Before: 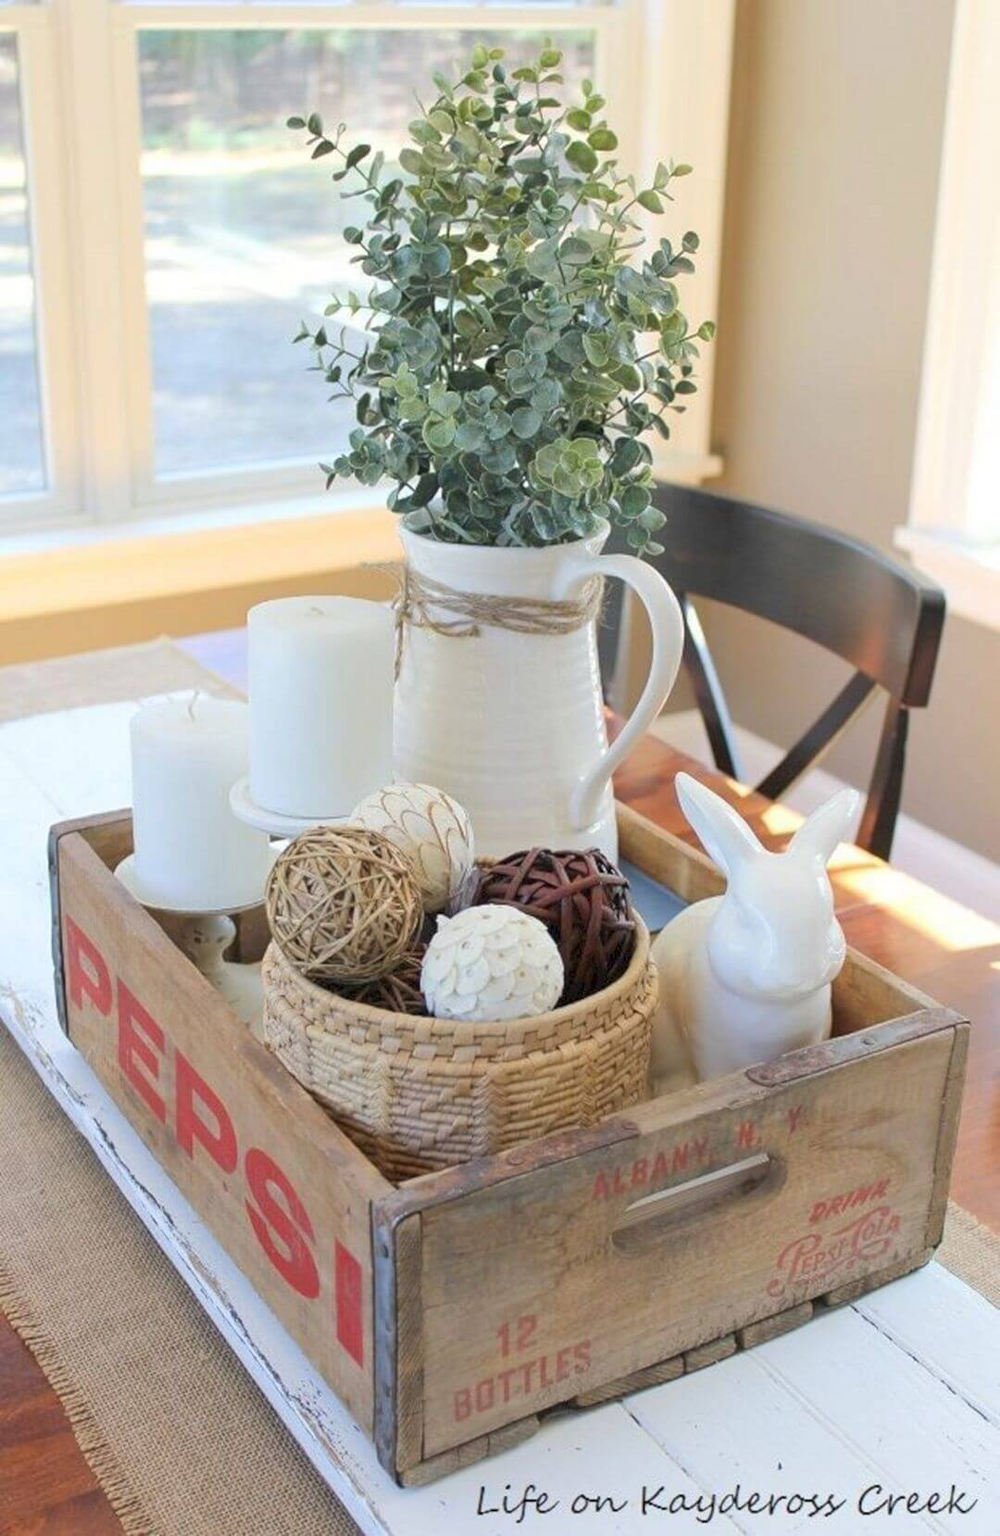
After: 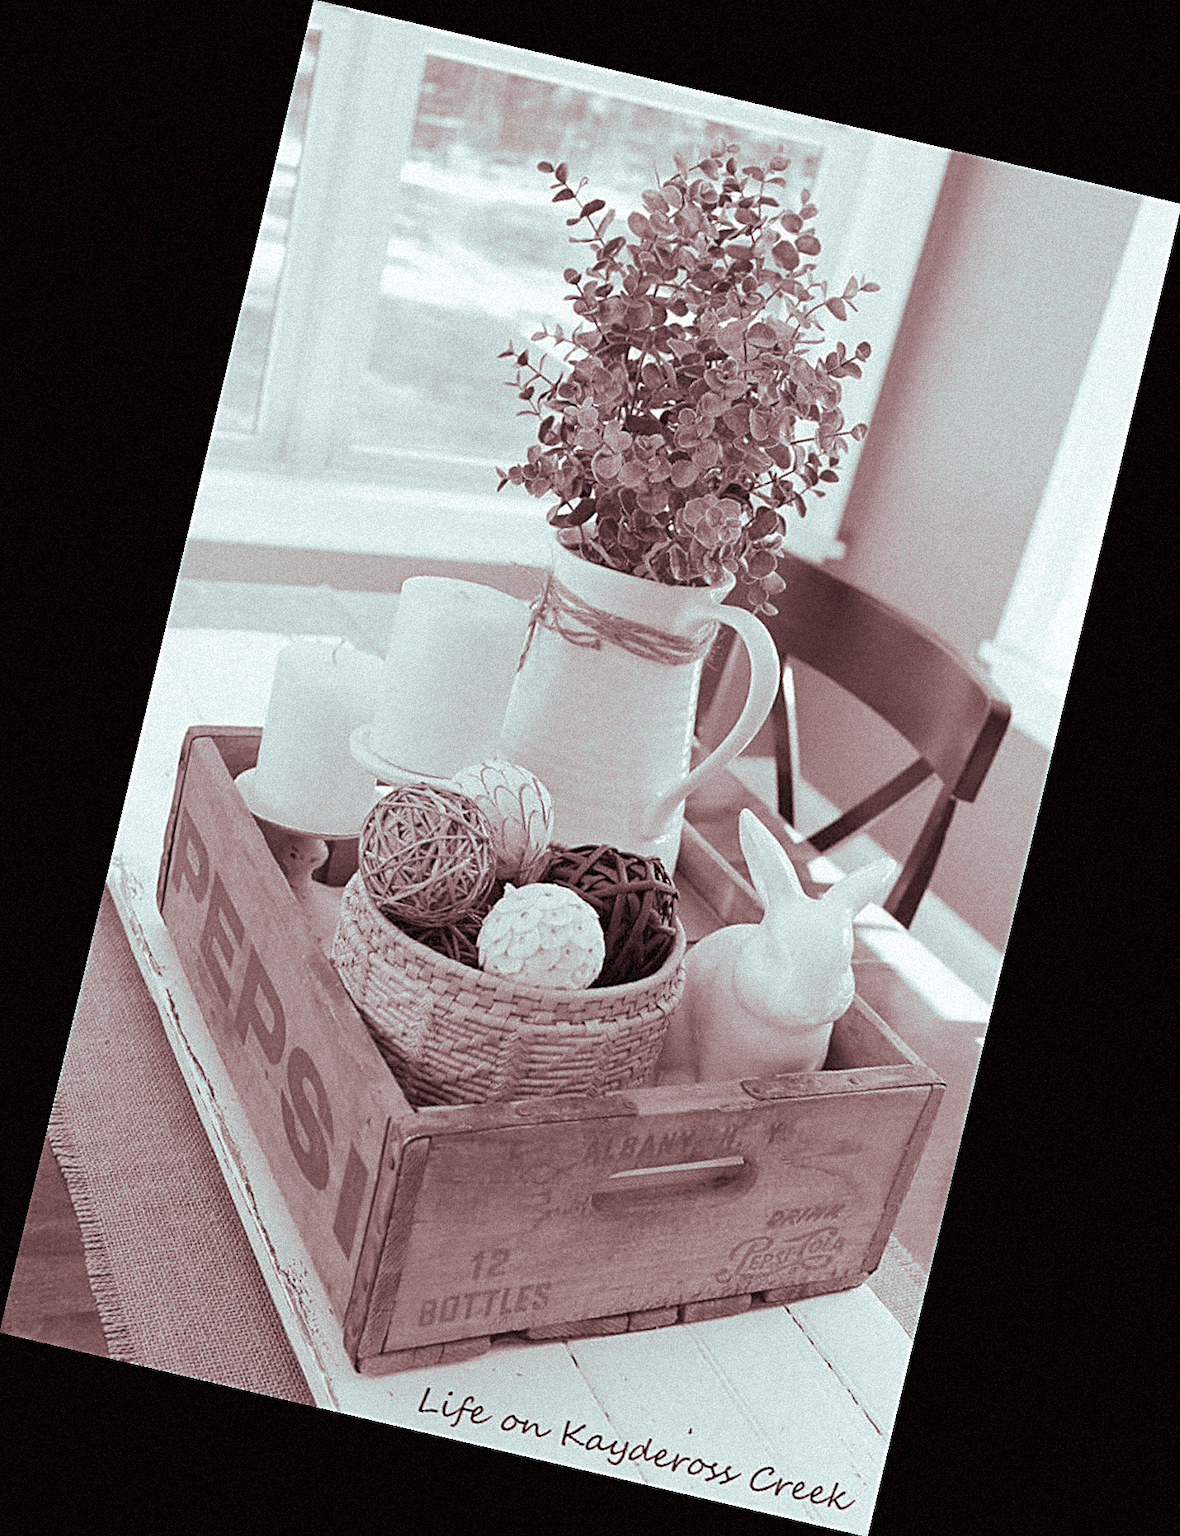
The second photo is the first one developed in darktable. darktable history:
split-toning: shadows › saturation 0.3, highlights › hue 180°, highlights › saturation 0.3, compress 0%
grain: strength 35%, mid-tones bias 0%
sharpen: radius 2.531, amount 0.628
monochrome: a -6.99, b 35.61, size 1.4
rotate and perspective: rotation 13.27°, automatic cropping off
